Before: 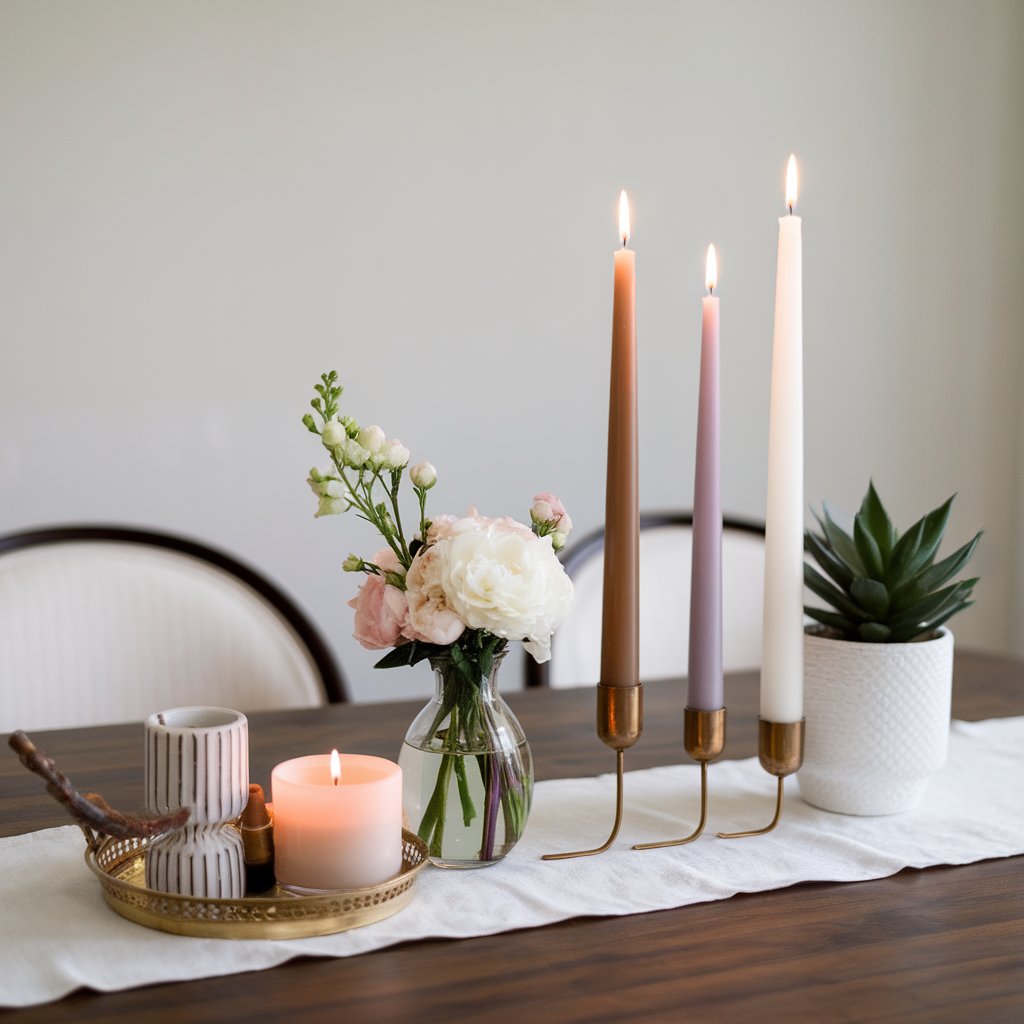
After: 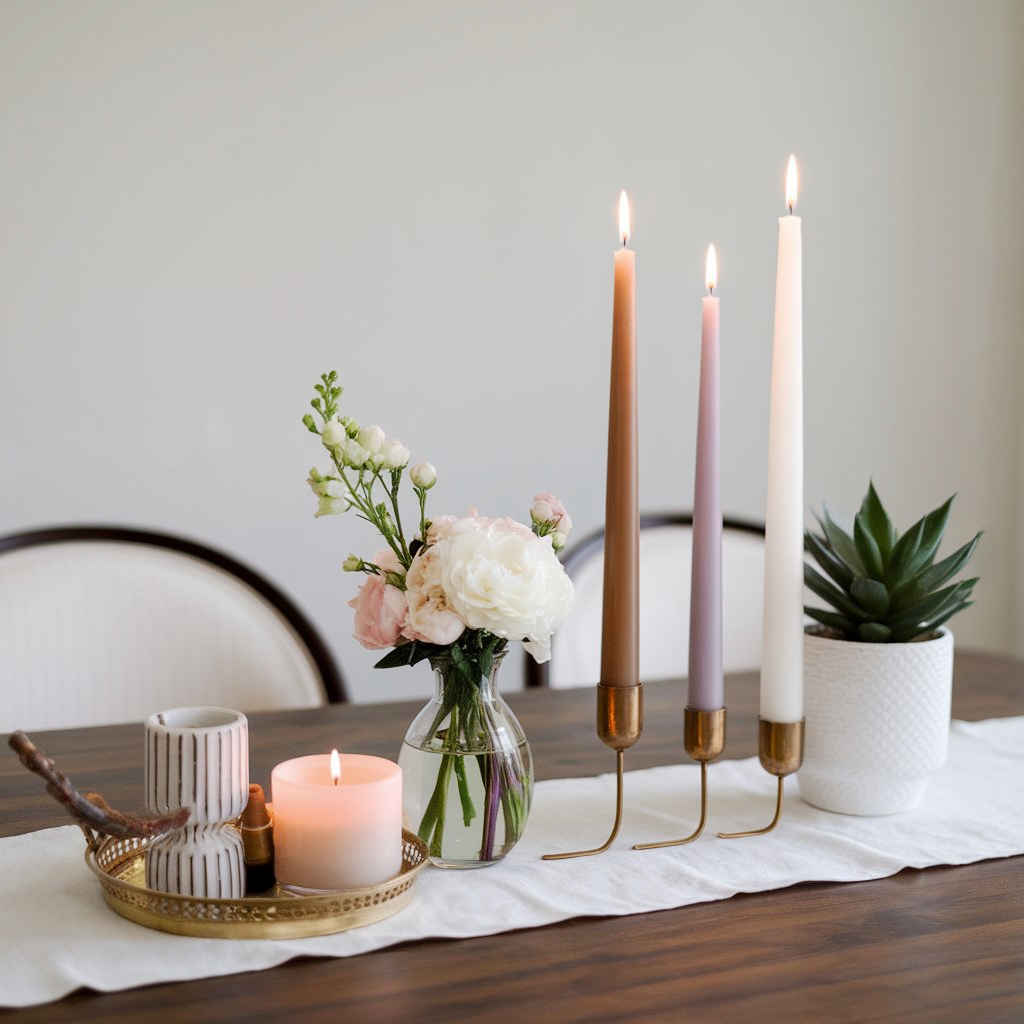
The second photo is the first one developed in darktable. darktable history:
base curve: curves: ch0 [(0, 0) (0.262, 0.32) (0.722, 0.705) (1, 1)], preserve colors none
